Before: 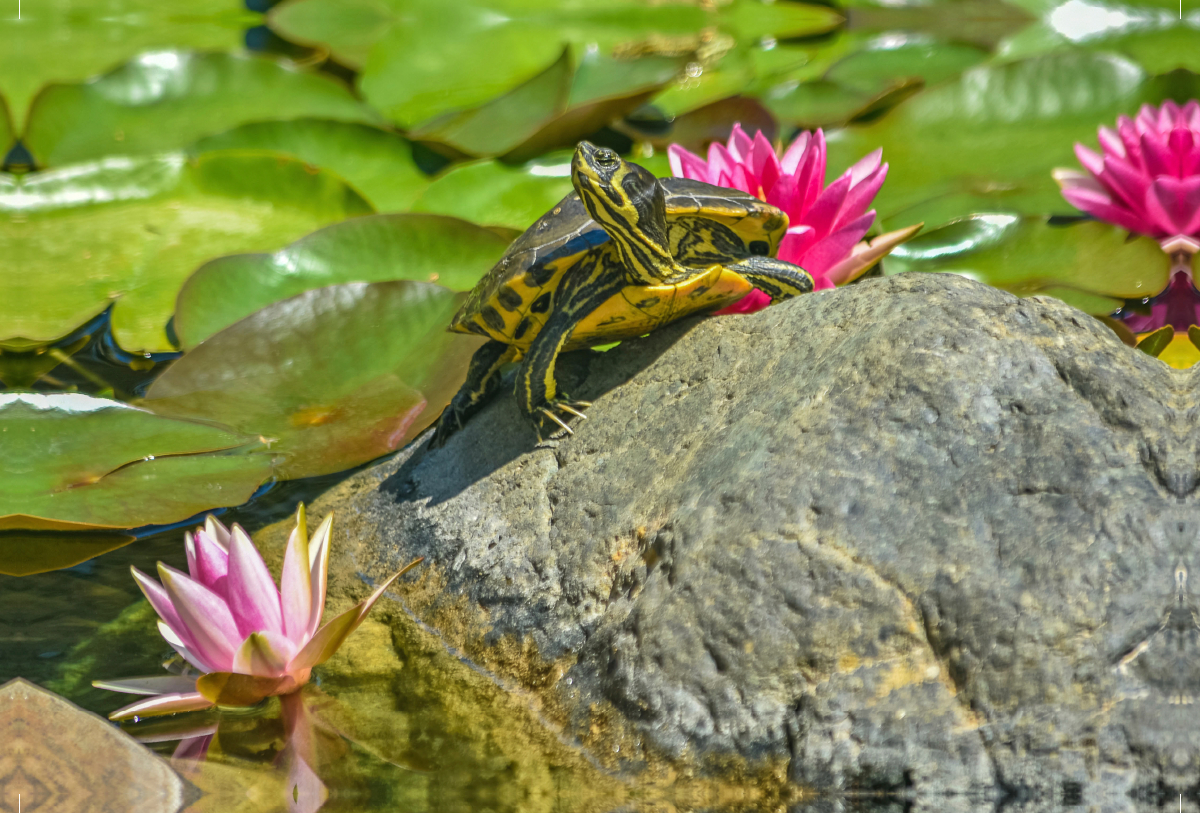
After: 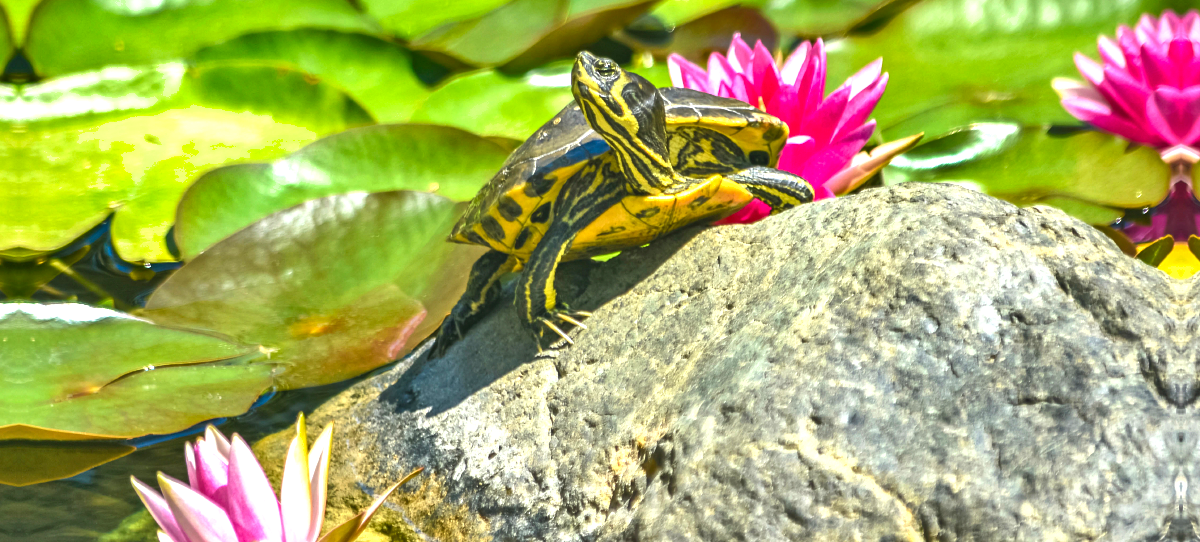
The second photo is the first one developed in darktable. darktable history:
crop: top 11.14%, bottom 22.09%
shadows and highlights: shadows 4.83, soften with gaussian
exposure: black level correction 0, exposure 1.103 EV, compensate exposure bias true, compensate highlight preservation false
